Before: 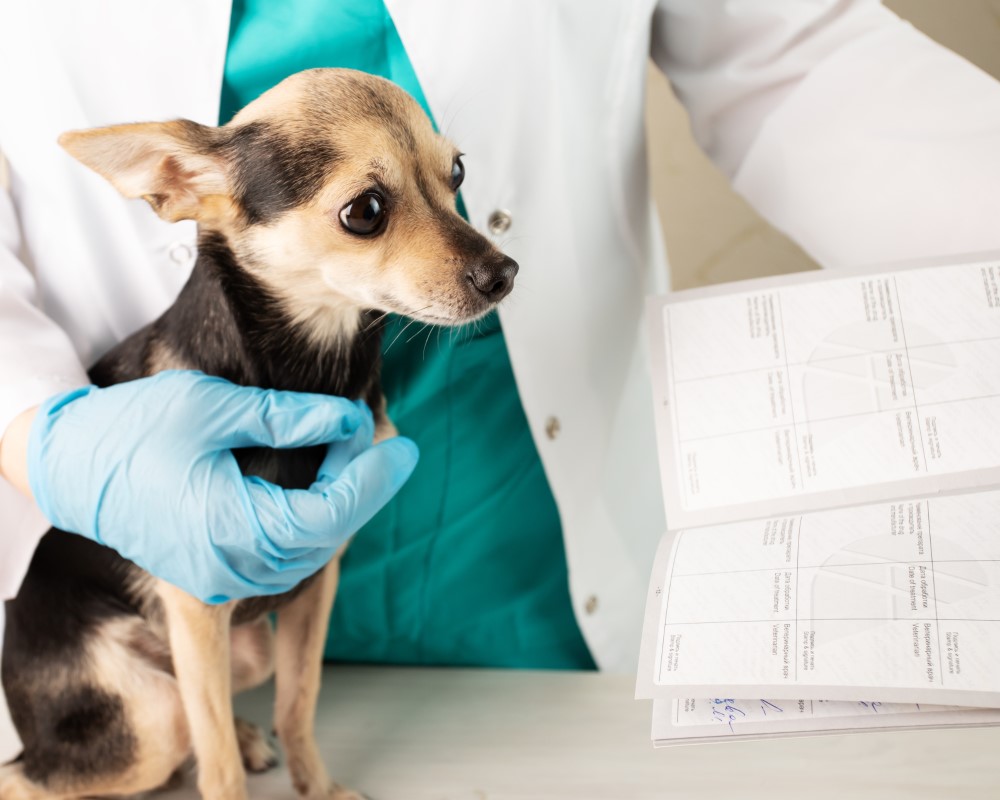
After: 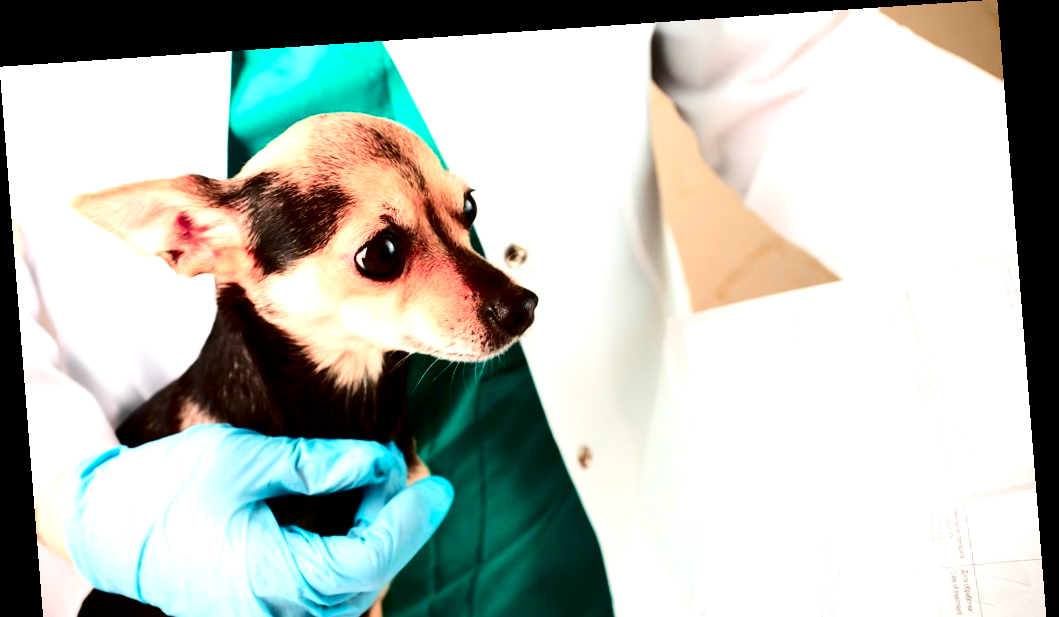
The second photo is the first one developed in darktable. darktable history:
tone equalizer: -8 EV -0.75 EV, -7 EV -0.7 EV, -6 EV -0.6 EV, -5 EV -0.4 EV, -3 EV 0.4 EV, -2 EV 0.6 EV, -1 EV 0.7 EV, +0 EV 0.75 EV, edges refinement/feathering 500, mask exposure compensation -1.57 EV, preserve details no
rotate and perspective: rotation -4.2°, shear 0.006, automatic cropping off
crop: bottom 28.576%
exposure: black level correction 0.007, compensate highlight preservation false
color zones: curves: ch1 [(0.24, 0.634) (0.75, 0.5)]; ch2 [(0.253, 0.437) (0.745, 0.491)], mix 102.12%
vignetting: fall-off start 88.53%, fall-off radius 44.2%, saturation 0.376, width/height ratio 1.161
contrast brightness saturation: contrast 0.24, brightness -0.24, saturation 0.14
